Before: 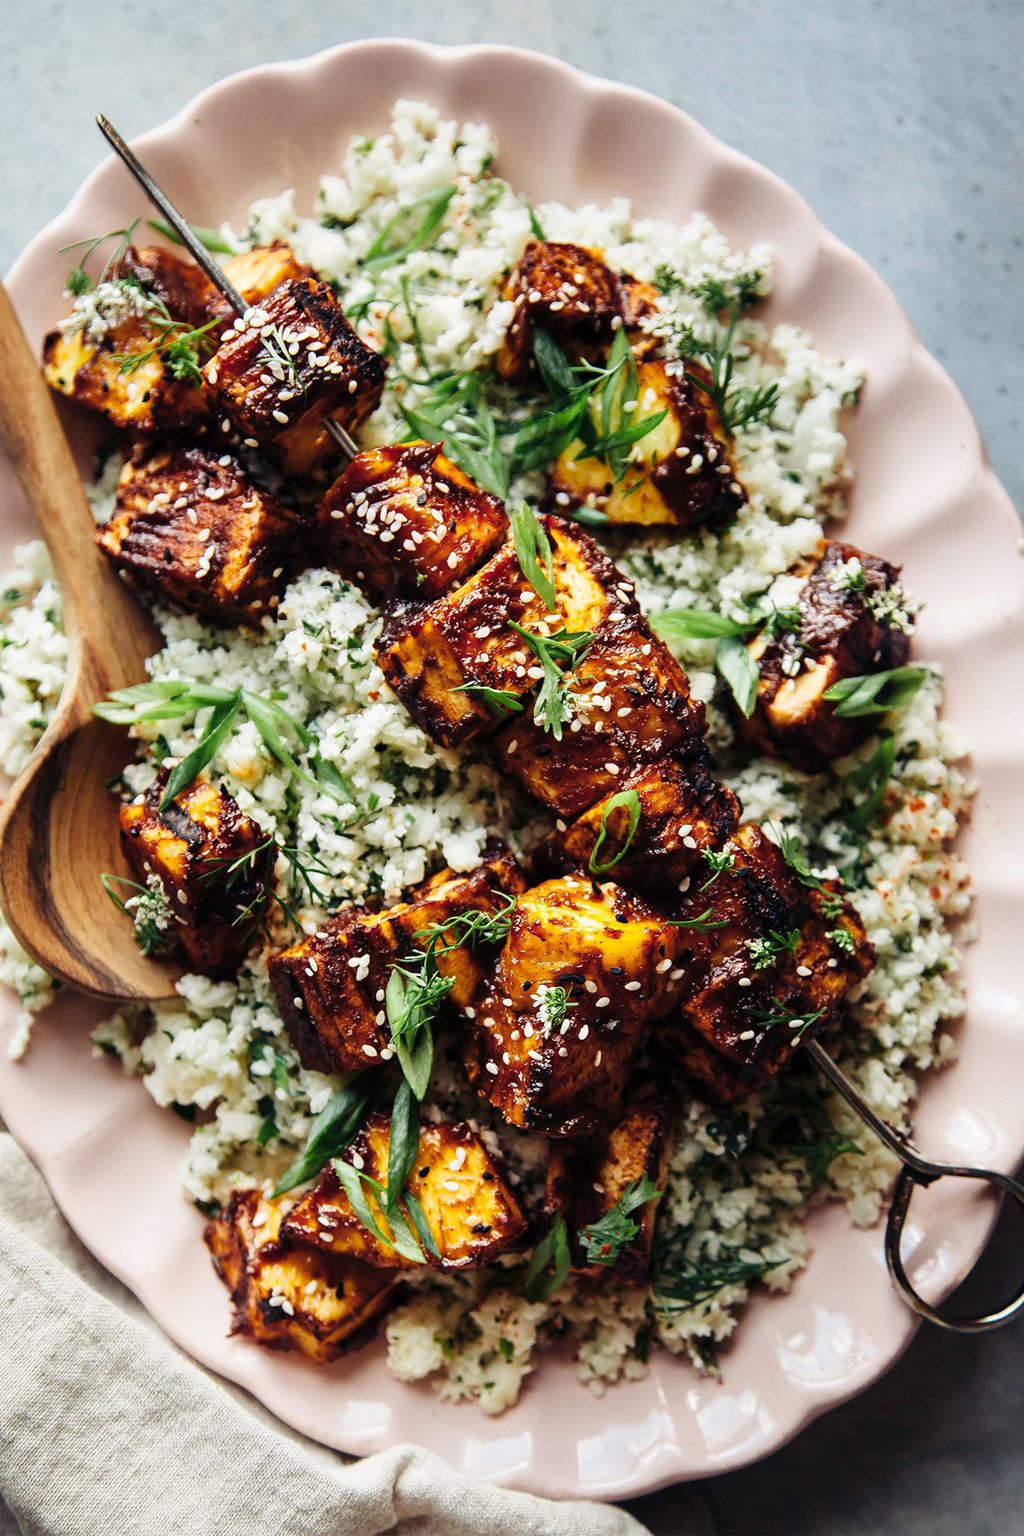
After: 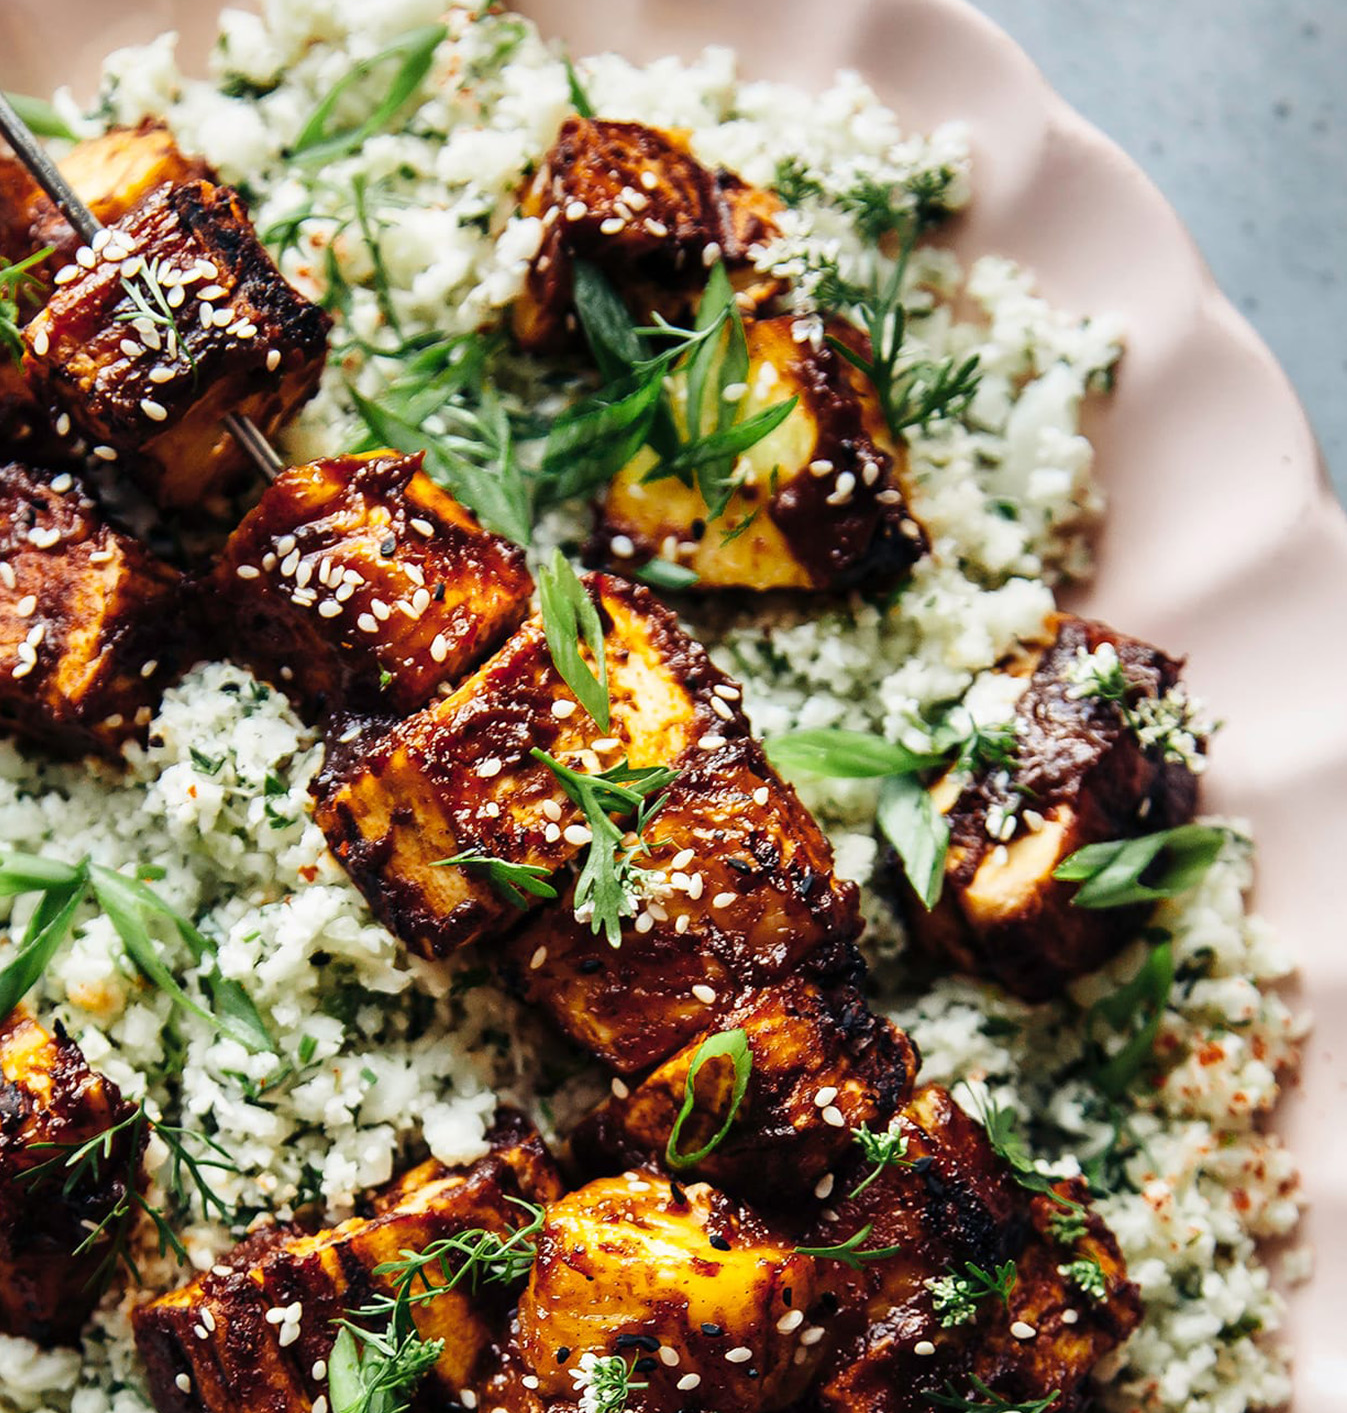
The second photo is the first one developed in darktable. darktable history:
crop: left 18.386%, top 11.093%, right 2.326%, bottom 33.465%
